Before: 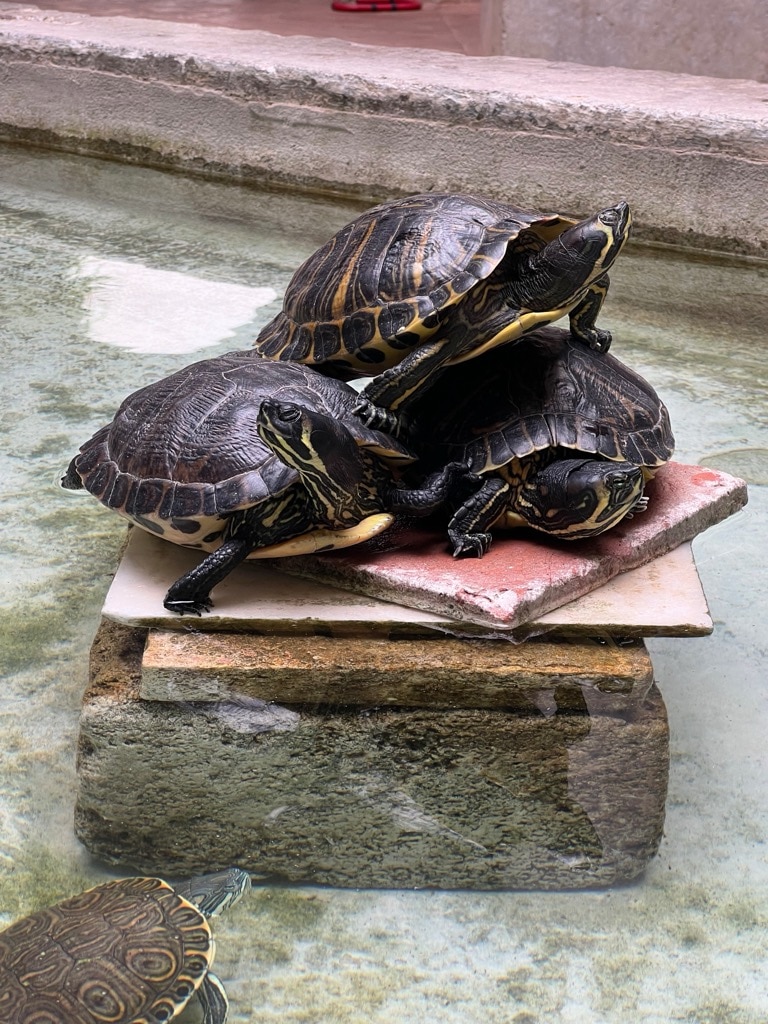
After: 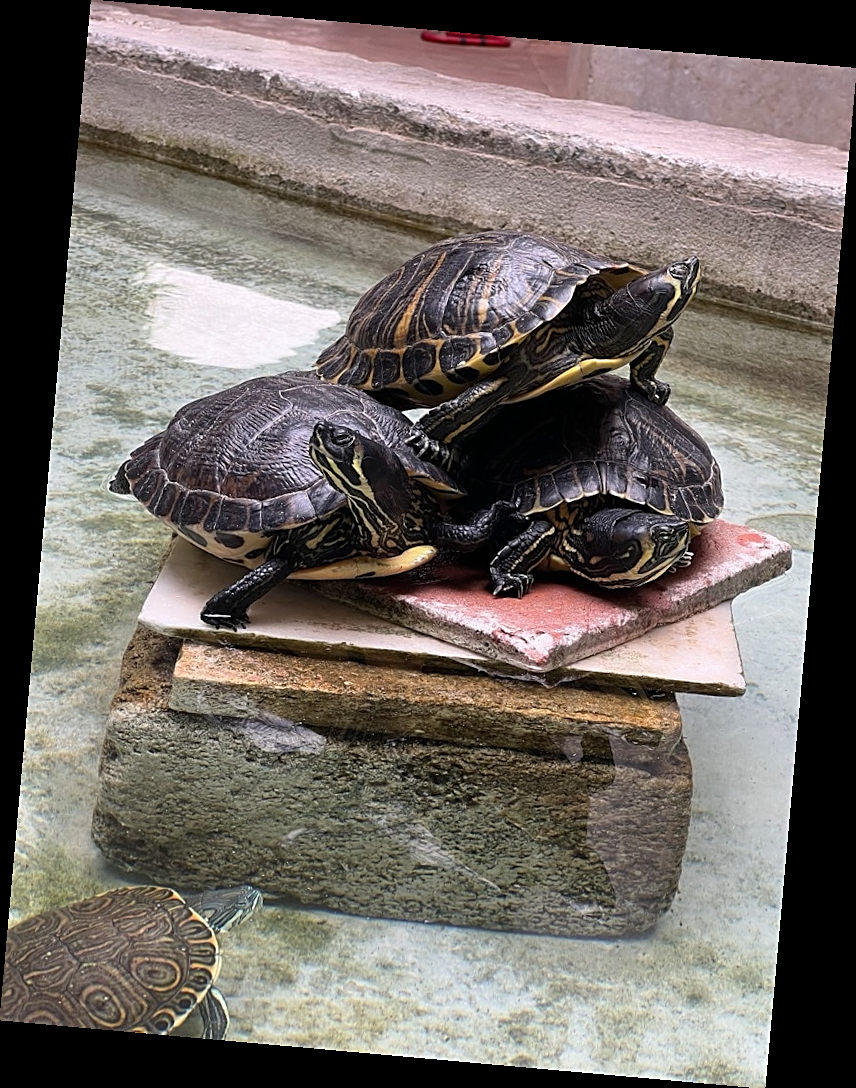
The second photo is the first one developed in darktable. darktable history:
sharpen: on, module defaults
rotate and perspective: rotation 5.12°, automatic cropping off
